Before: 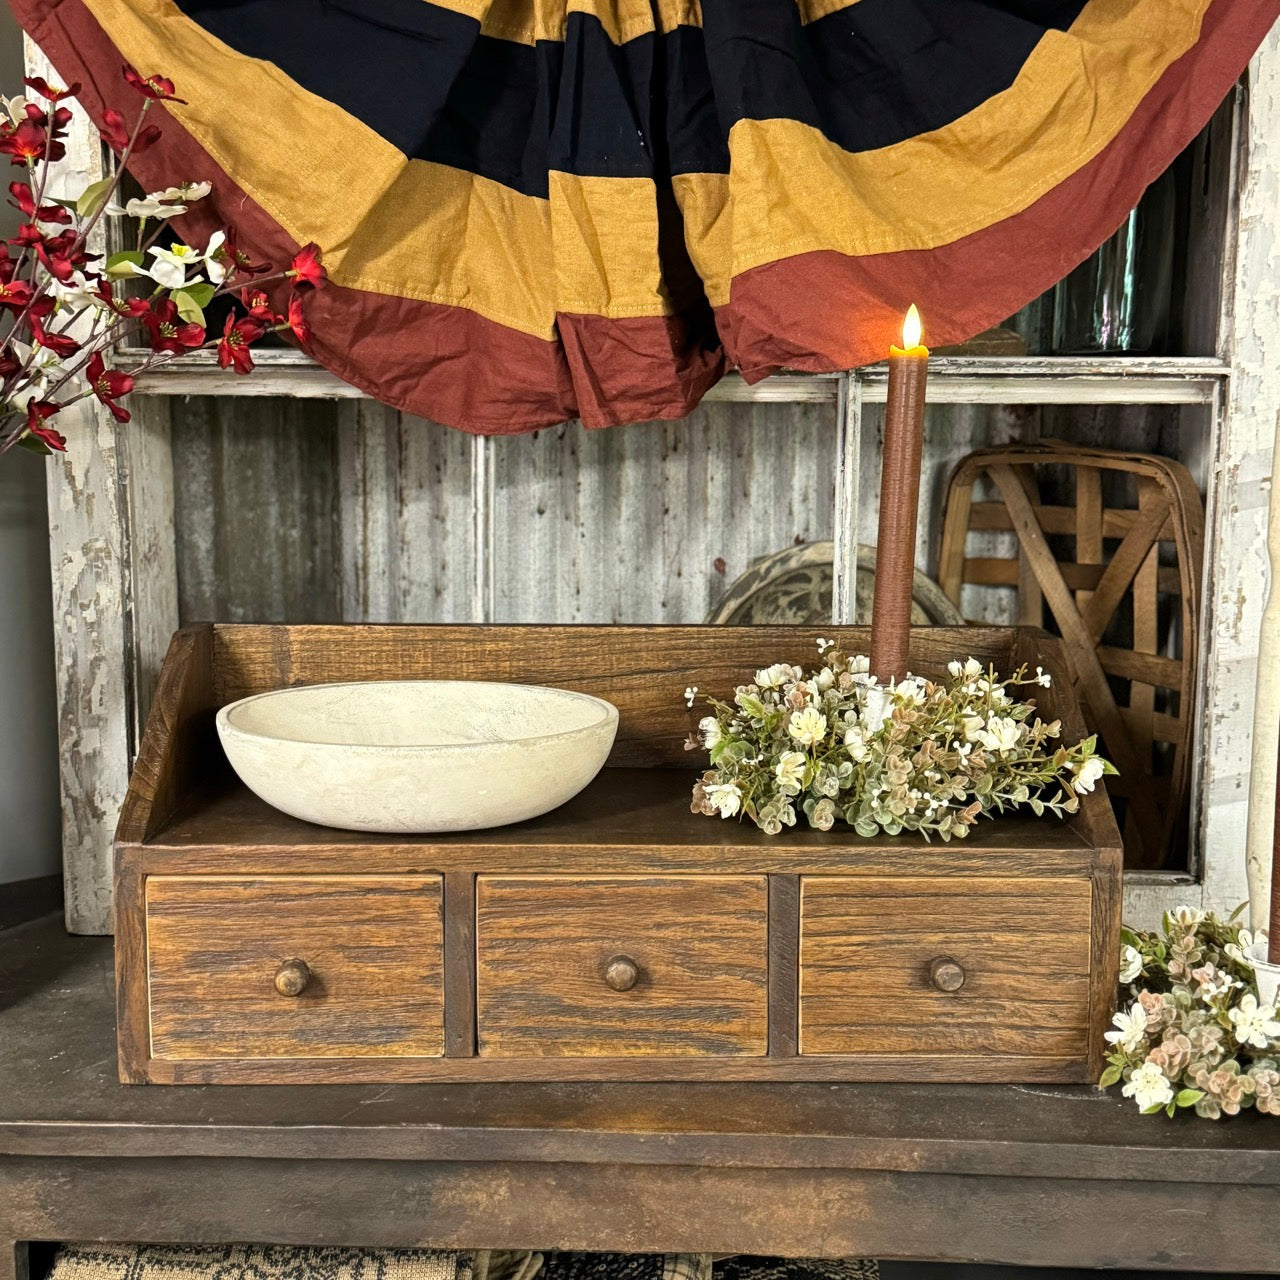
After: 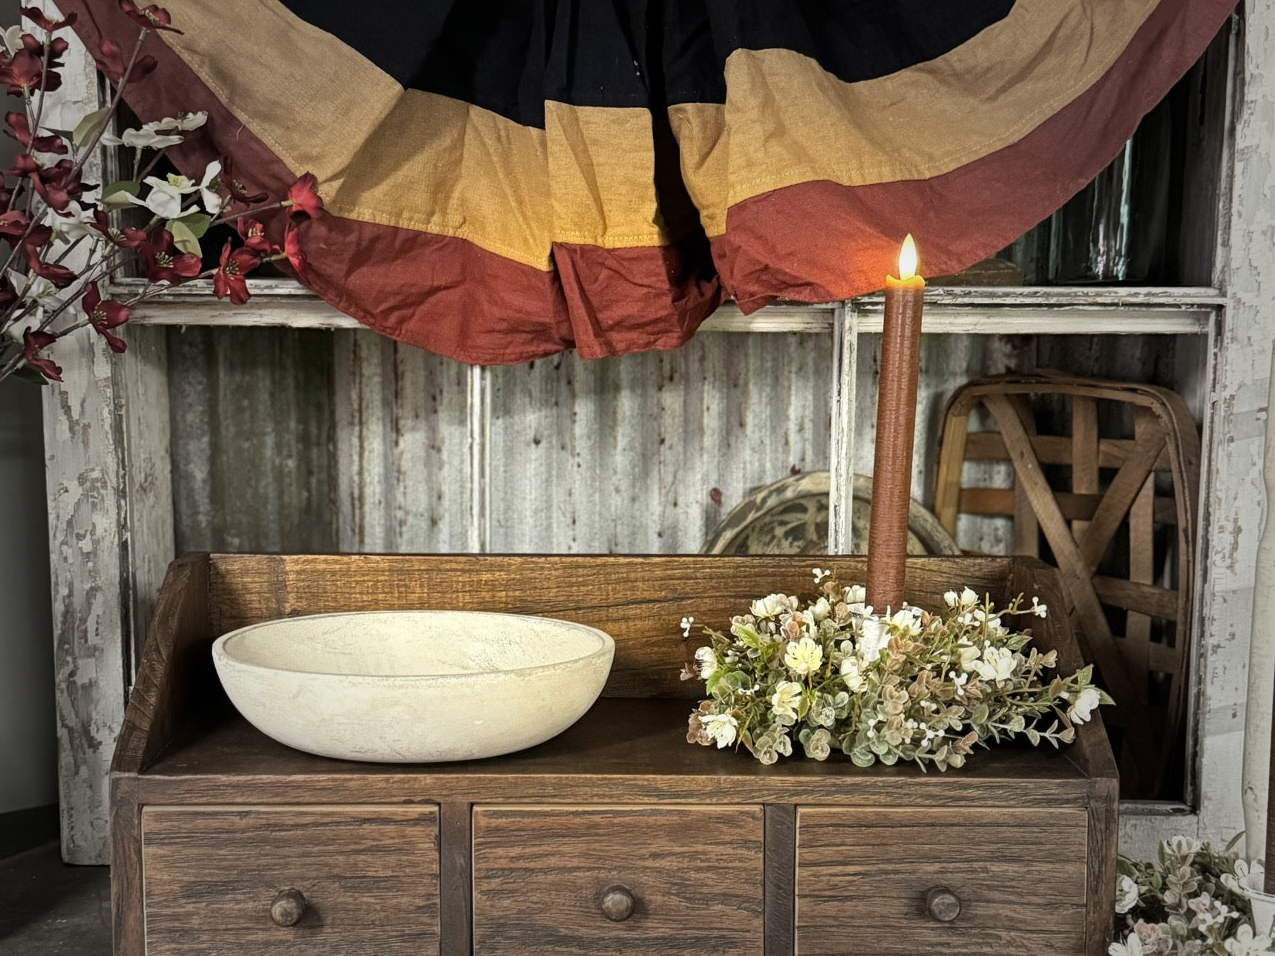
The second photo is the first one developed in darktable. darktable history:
vignetting: fall-off start 48.41%, automatic ratio true, width/height ratio 1.29, unbound false
crop: left 0.387%, top 5.469%, bottom 19.809%
